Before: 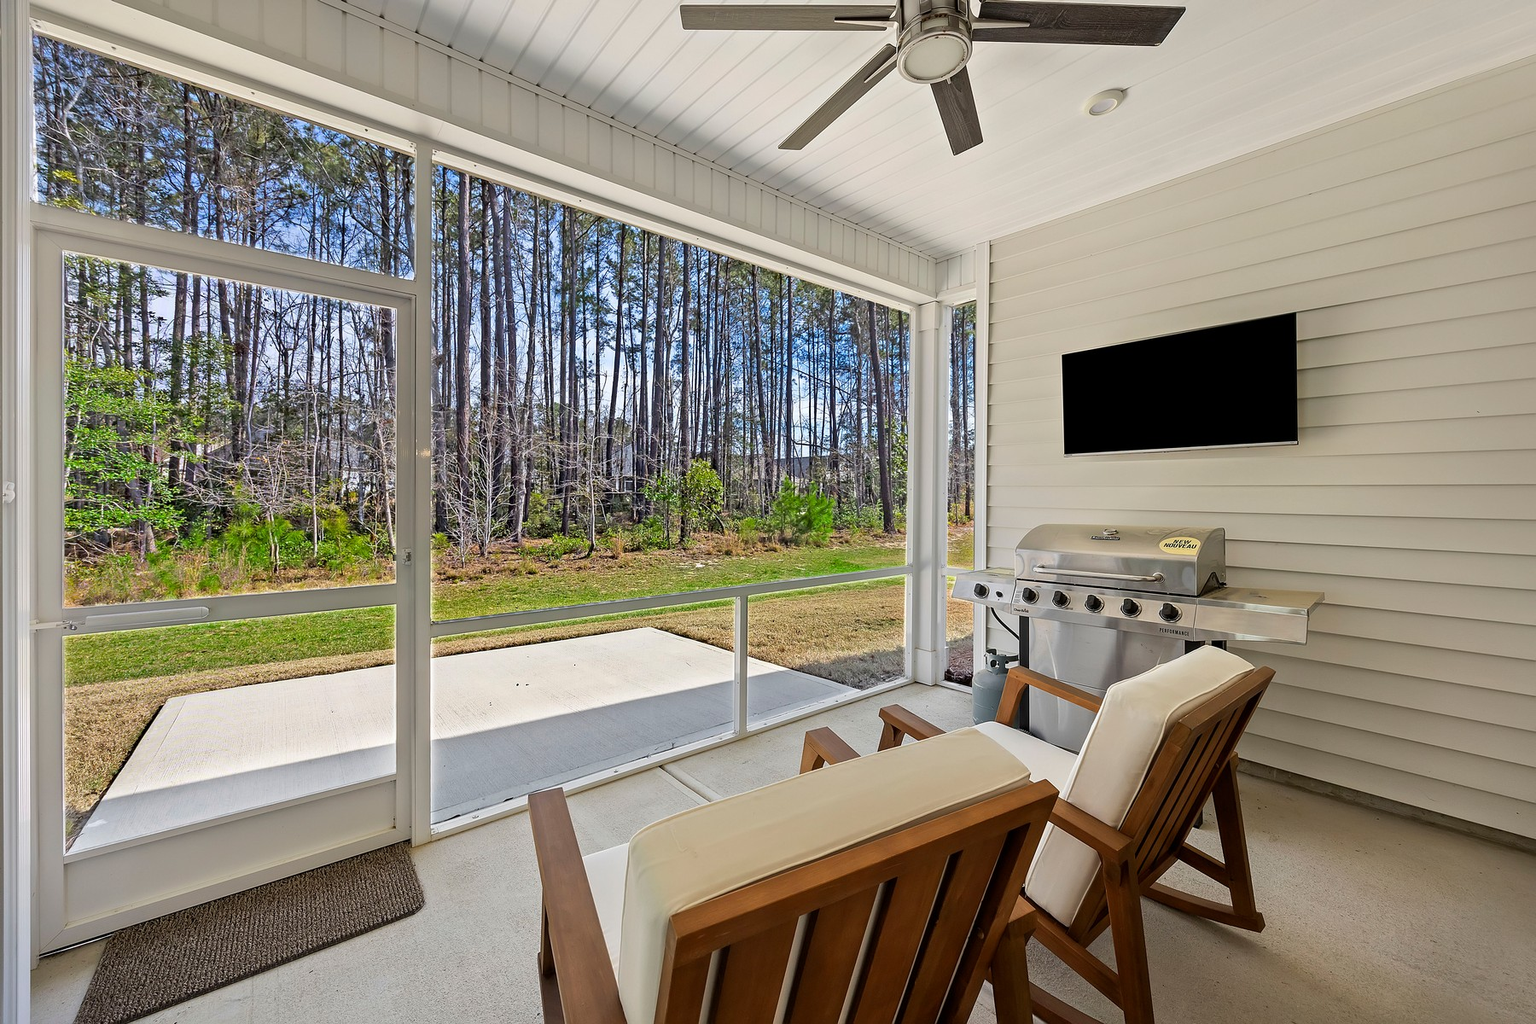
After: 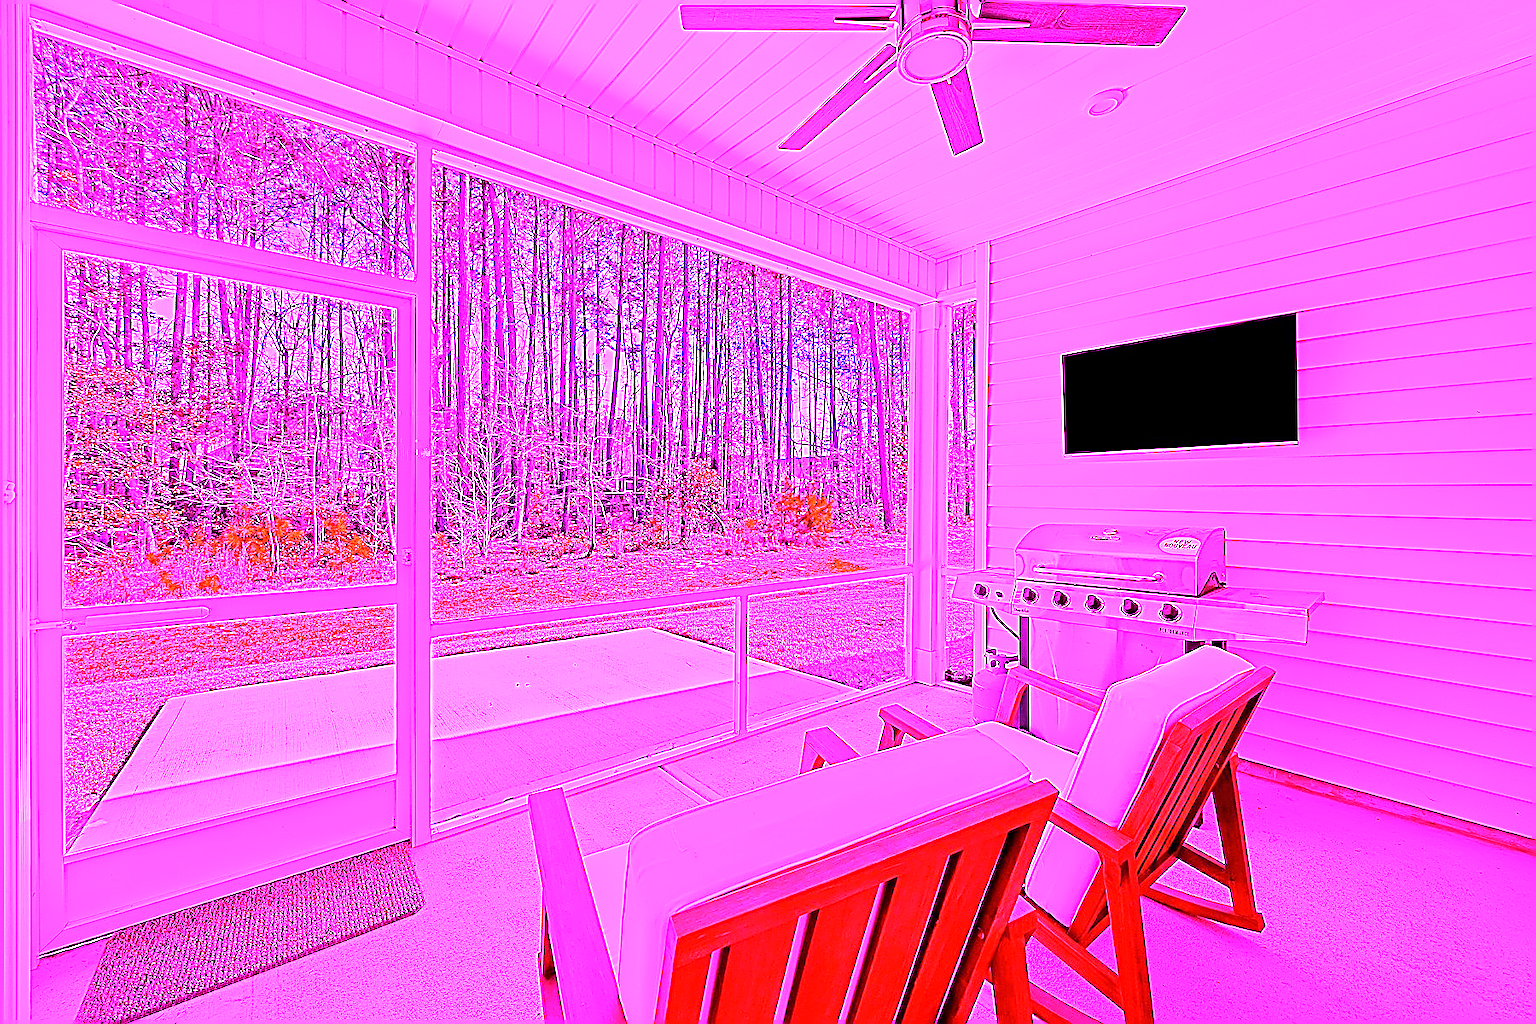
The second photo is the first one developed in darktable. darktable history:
sharpen: radius 1.864, amount 0.398, threshold 1.271
exposure: black level correction 0, exposure 0.7 EV, compensate exposure bias true, compensate highlight preservation false
white balance: red 8, blue 8
